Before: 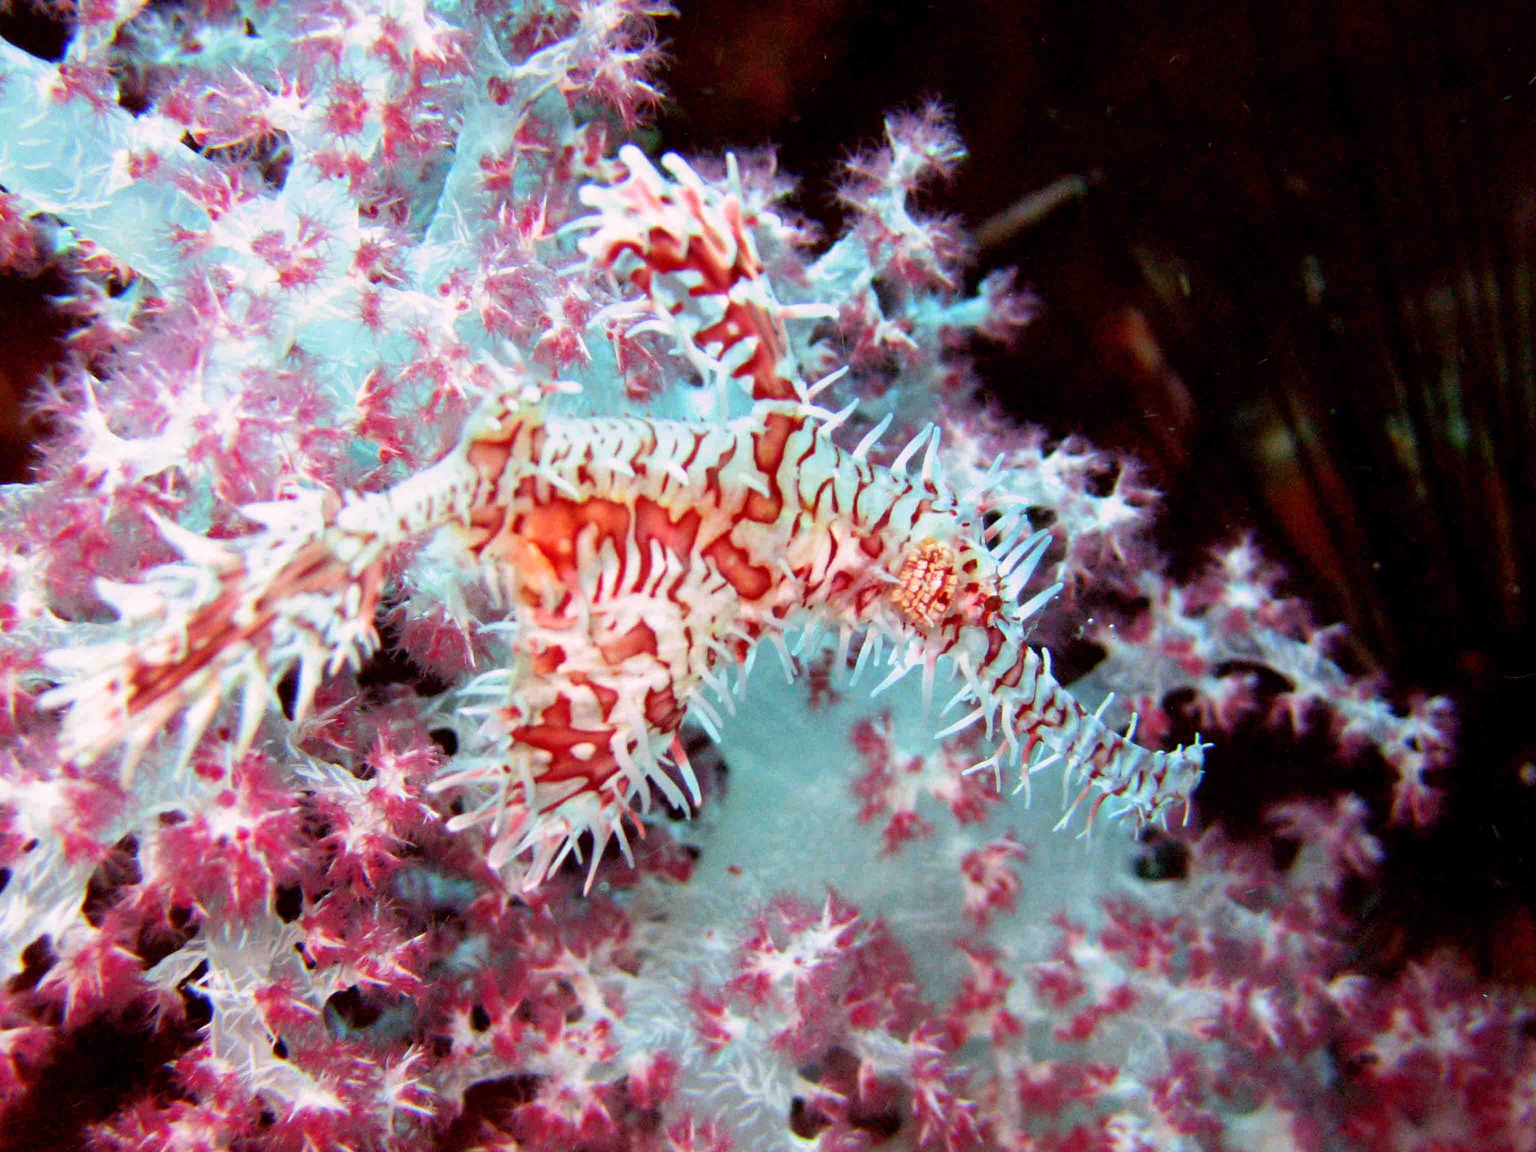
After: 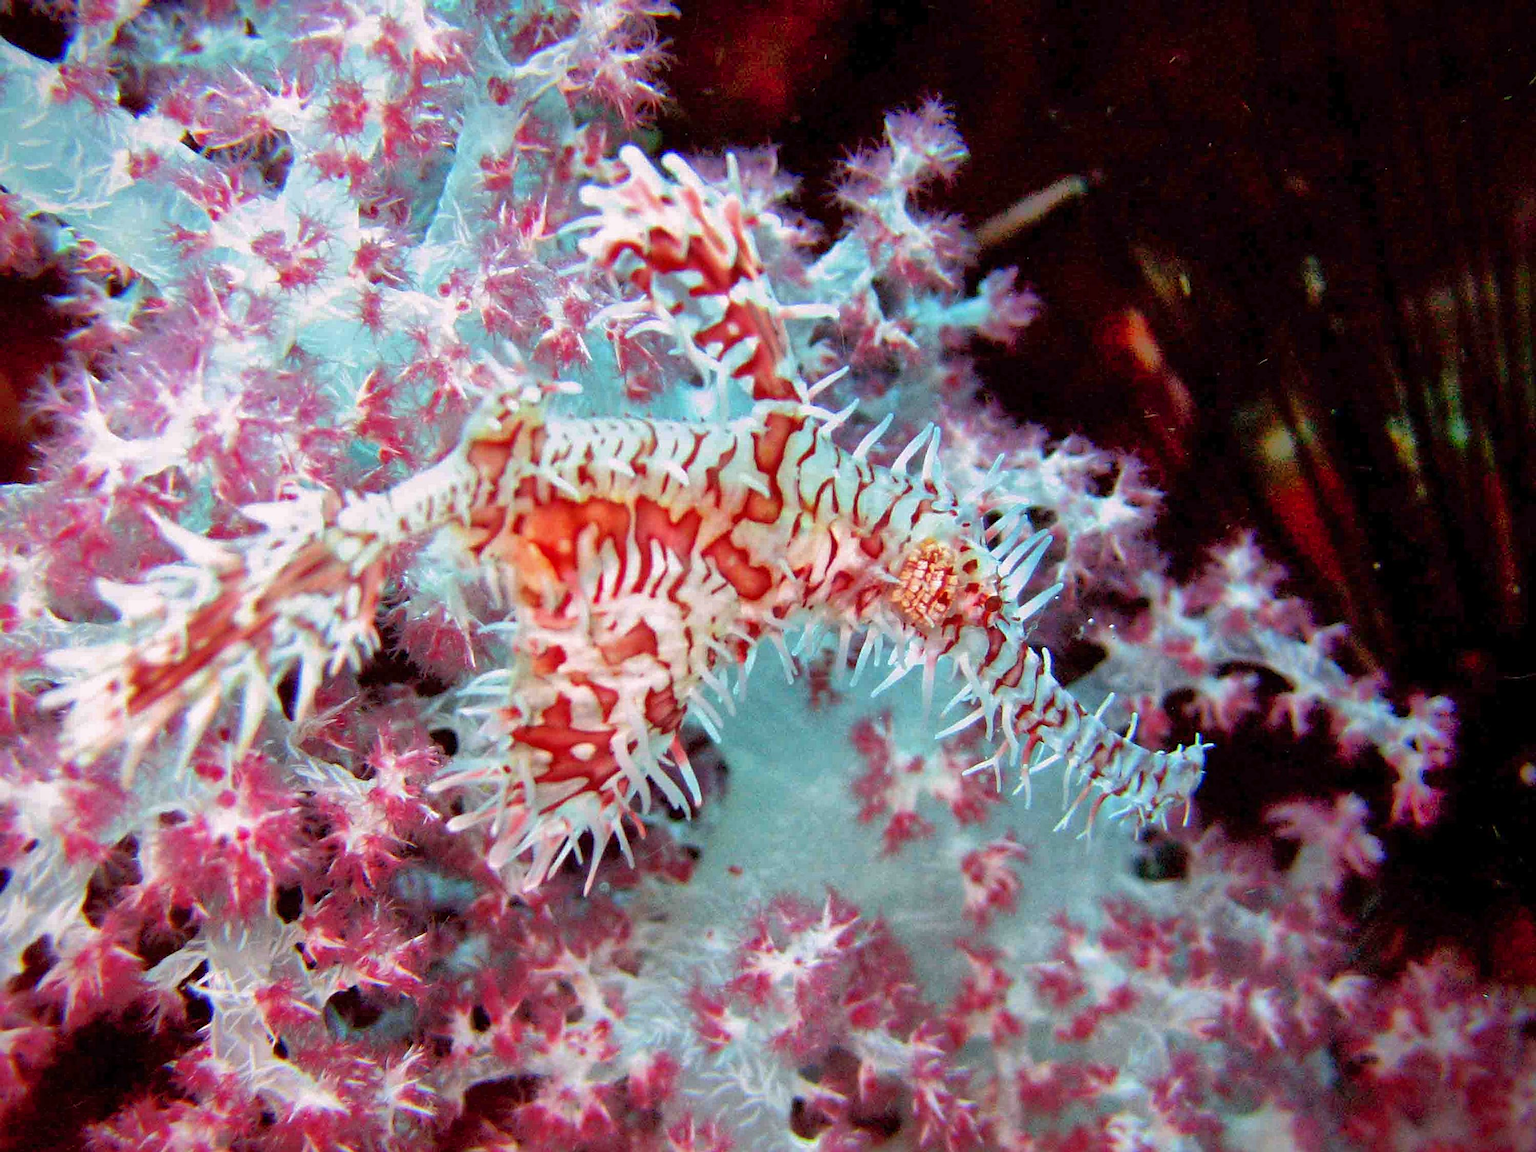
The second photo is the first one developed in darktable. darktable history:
sharpen: on, module defaults
vignetting: fall-off start 91.12%, saturation -0.001
shadows and highlights: on, module defaults
